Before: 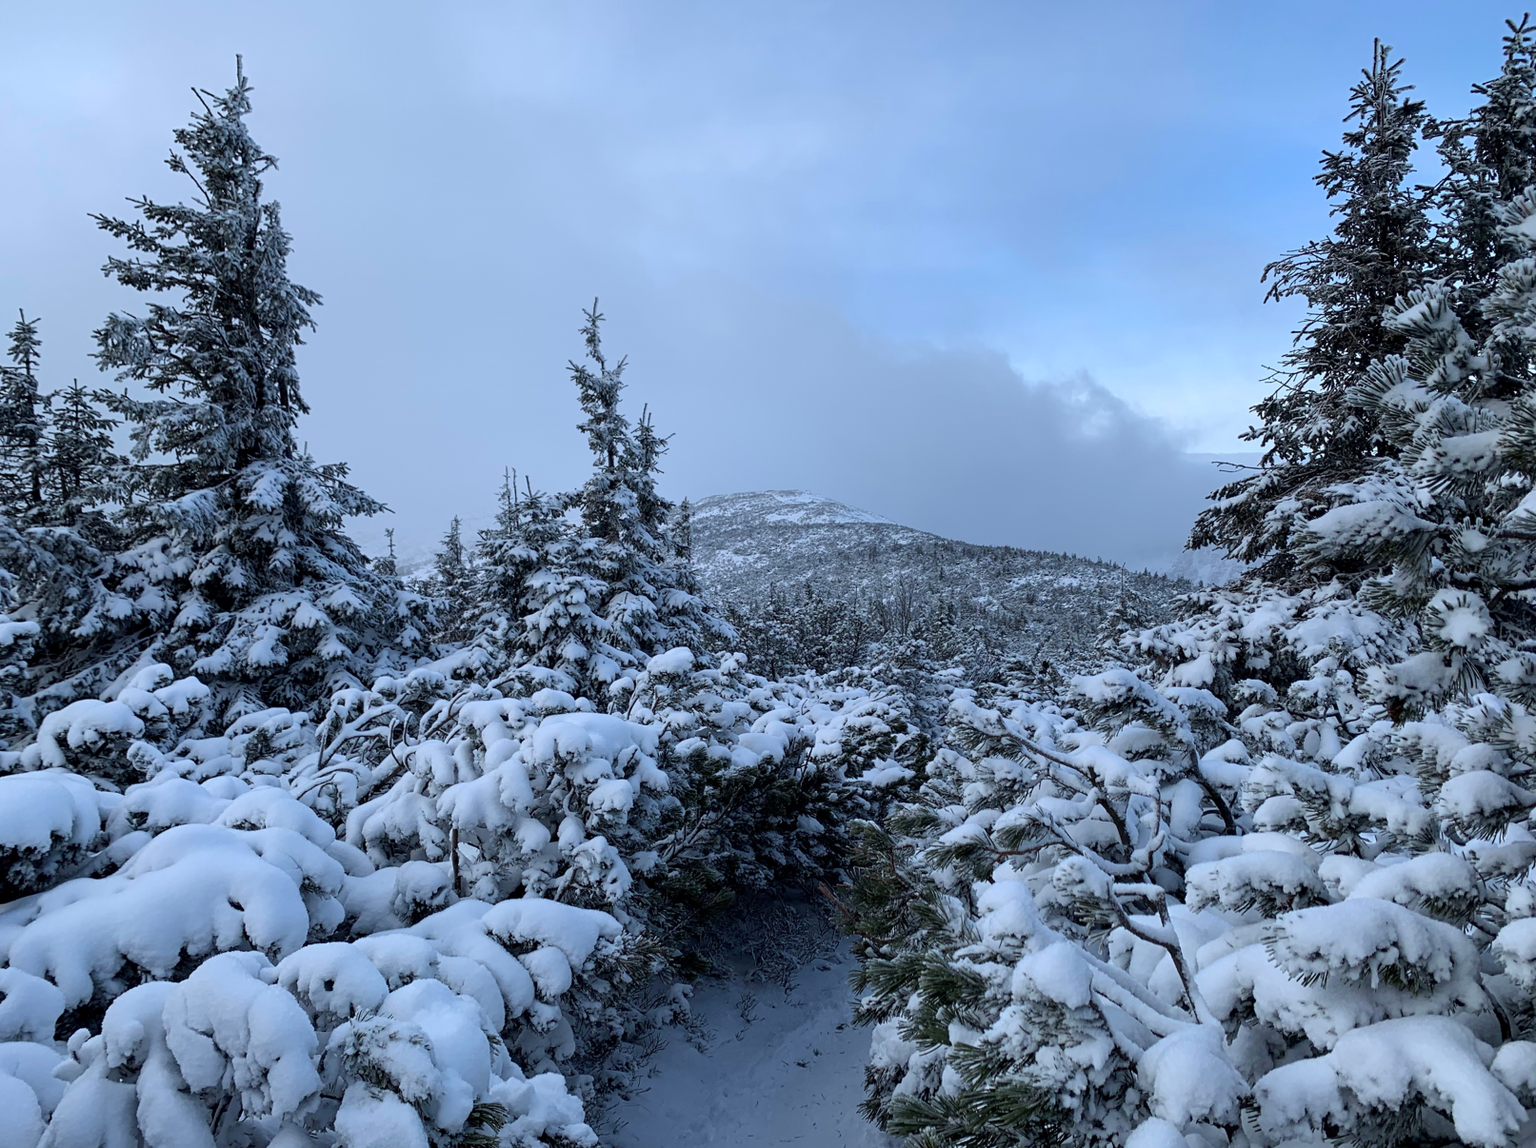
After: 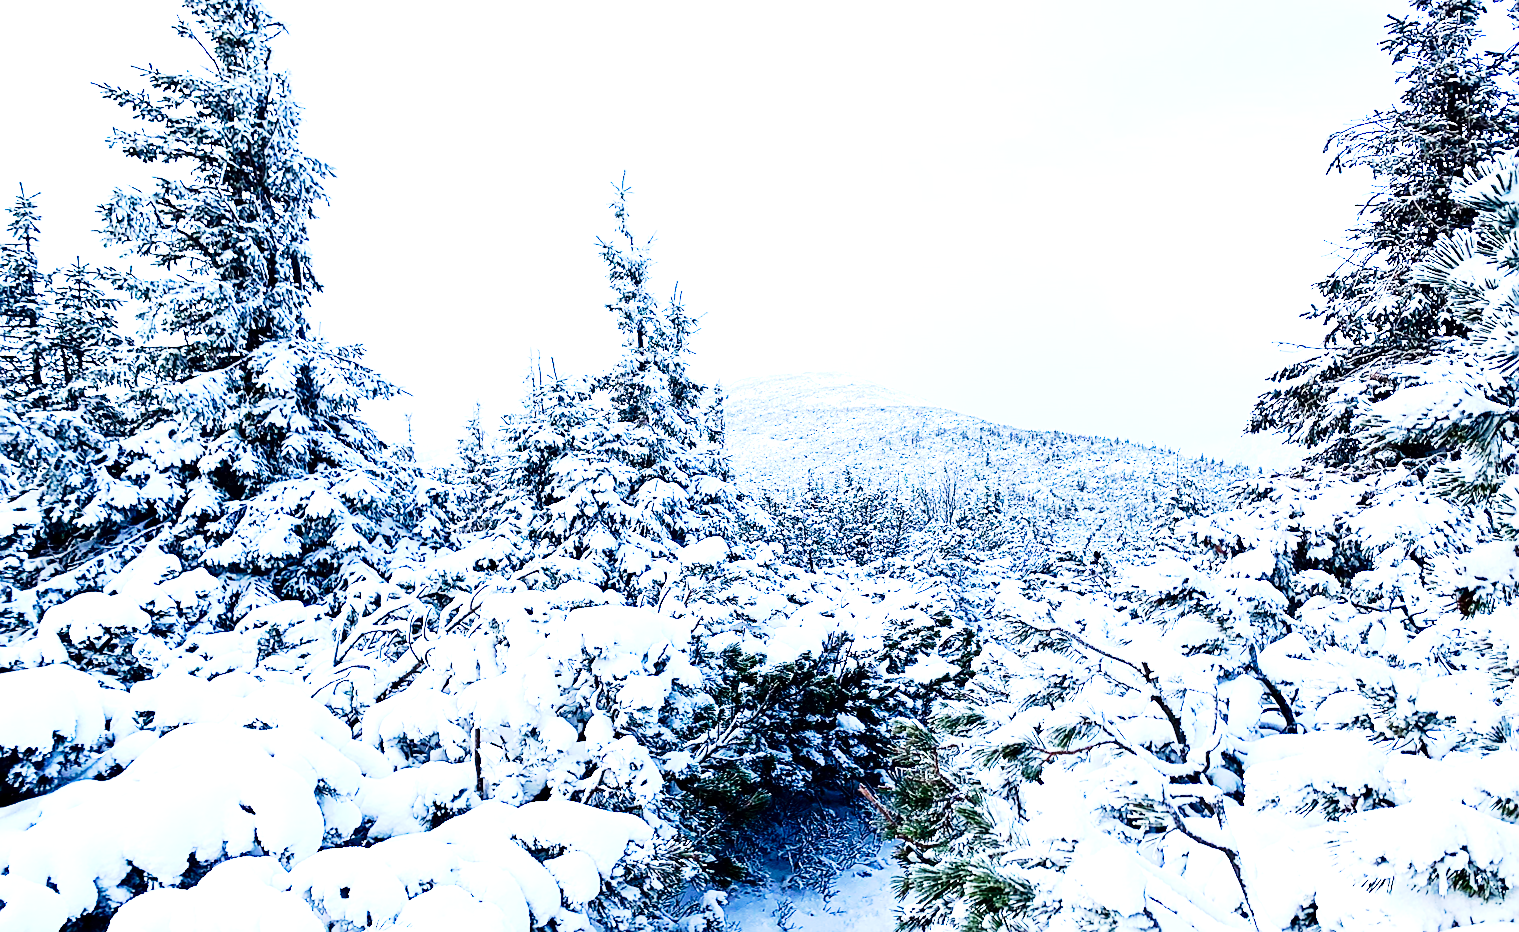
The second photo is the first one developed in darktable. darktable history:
contrast brightness saturation: contrast 0.157, saturation 0.316
sharpen: on, module defaults
crop and rotate: angle 0.062°, top 11.816%, right 5.636%, bottom 10.775%
tone curve: curves: ch0 [(0, 0) (0.187, 0.12) (0.392, 0.438) (0.704, 0.86) (0.858, 0.938) (1, 0.981)]; ch1 [(0, 0) (0.402, 0.36) (0.476, 0.456) (0.498, 0.501) (0.518, 0.521) (0.58, 0.598) (0.619, 0.663) (0.692, 0.744) (1, 1)]; ch2 [(0, 0) (0.427, 0.417) (0.483, 0.481) (0.503, 0.503) (0.526, 0.53) (0.563, 0.585) (0.626, 0.703) (0.699, 0.753) (0.997, 0.858)], preserve colors none
exposure: black level correction 0.001, exposure 1.988 EV, compensate exposure bias true, compensate highlight preservation false
tone equalizer: -8 EV -0.454 EV, -7 EV -0.395 EV, -6 EV -0.317 EV, -5 EV -0.228 EV, -3 EV 0.195 EV, -2 EV 0.357 EV, -1 EV 0.381 EV, +0 EV 0.439 EV
